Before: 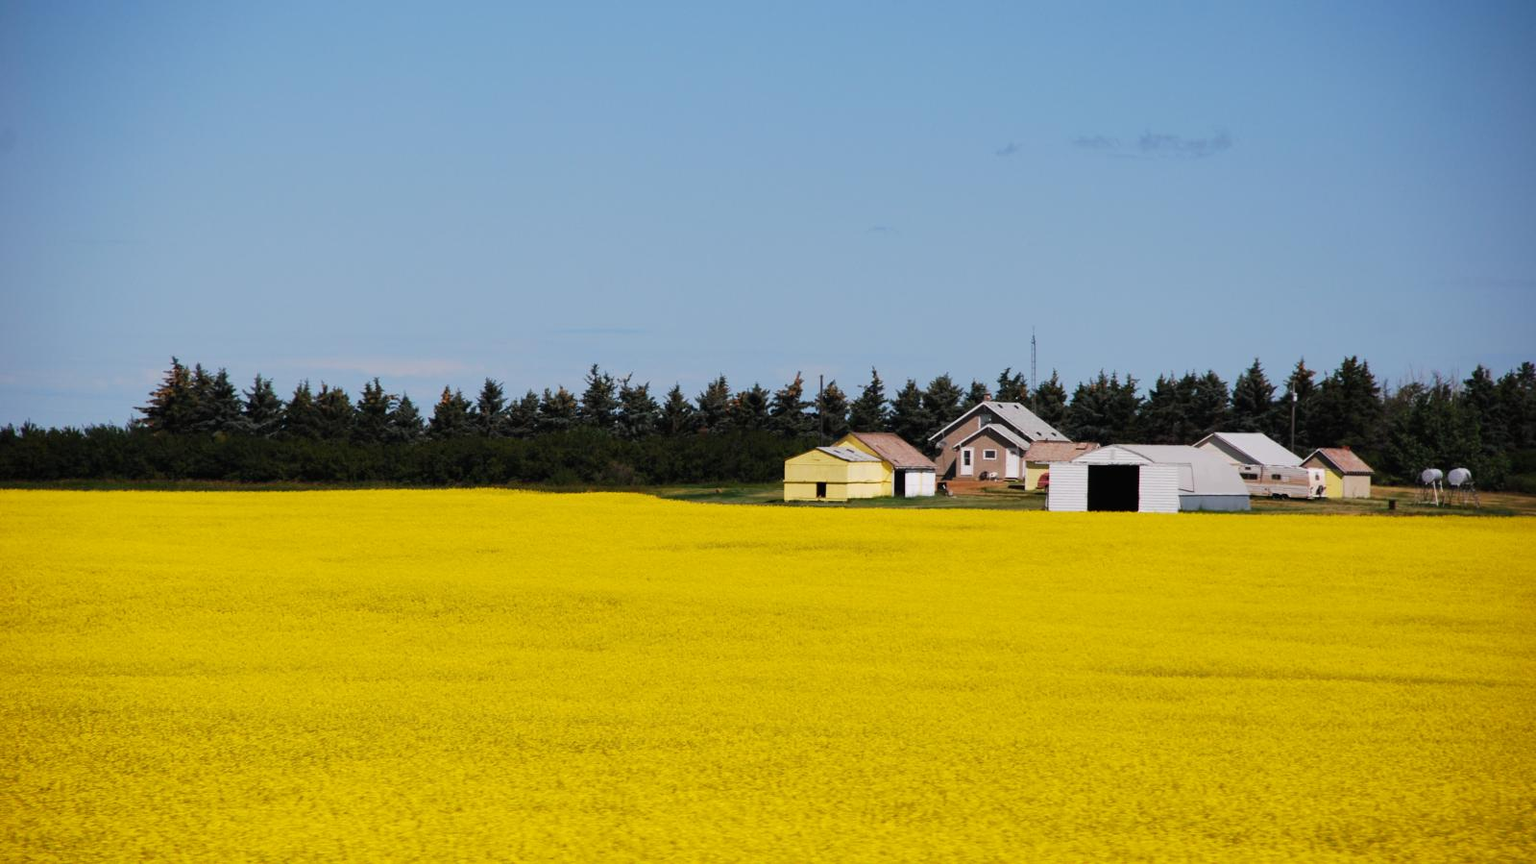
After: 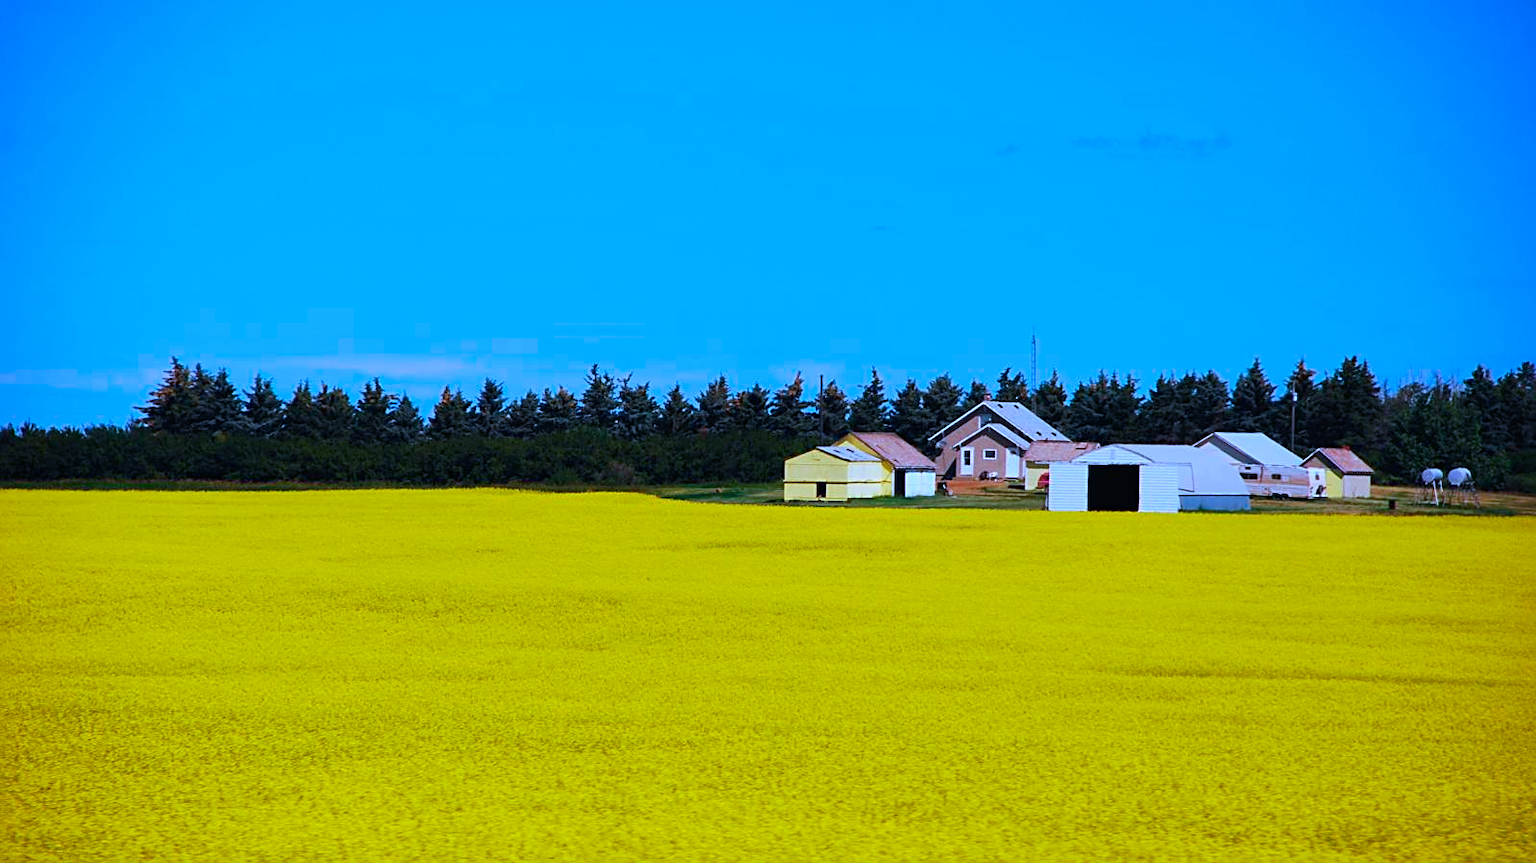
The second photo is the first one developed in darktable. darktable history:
contrast brightness saturation: saturation 0.5
sharpen: on, module defaults
color calibration: illuminant as shot in camera, adaptation linear Bradford (ICC v4), x 0.406, y 0.405, temperature 3570.35 K, saturation algorithm version 1 (2020)
